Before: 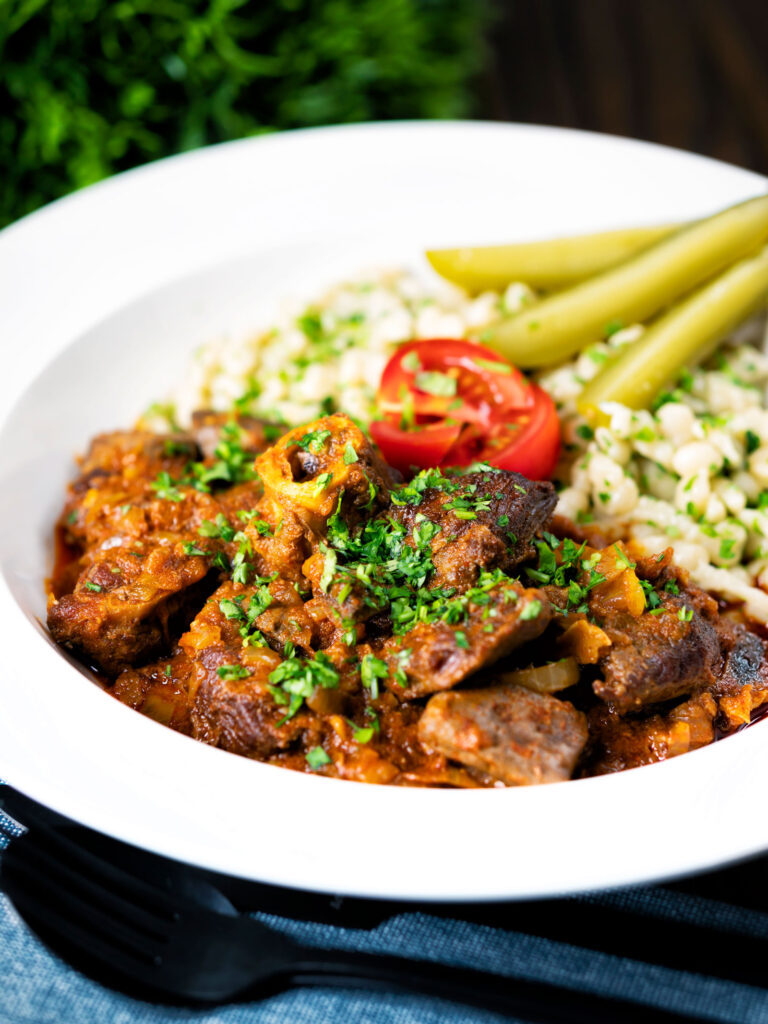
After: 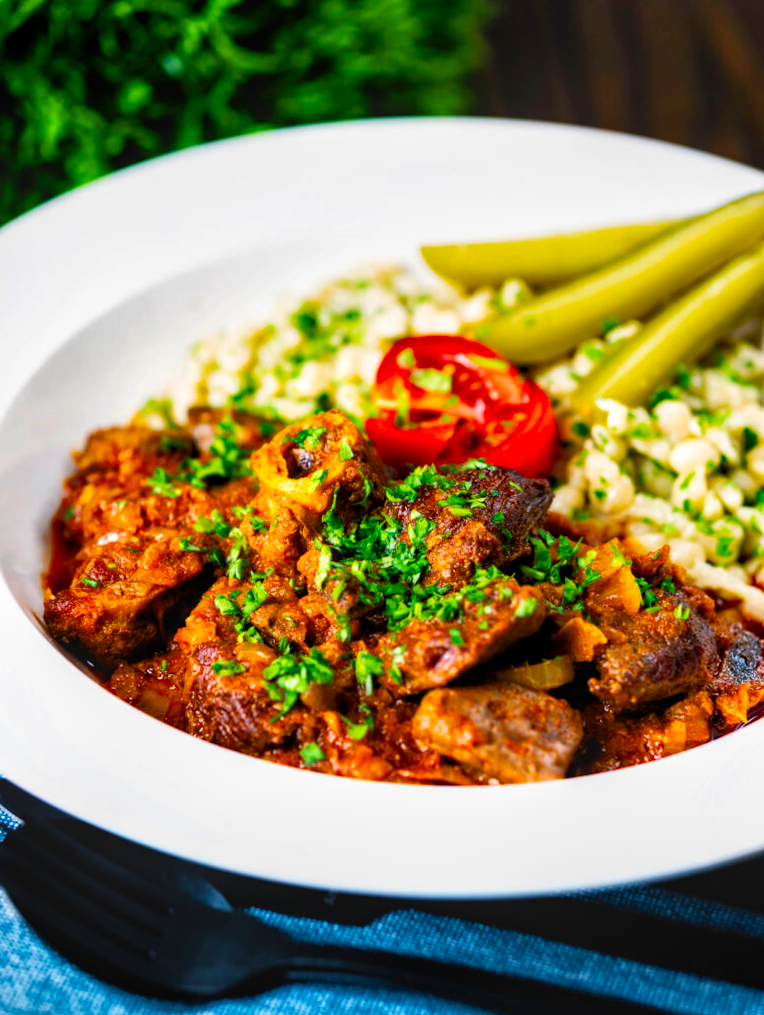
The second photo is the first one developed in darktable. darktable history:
contrast brightness saturation: contrast 0.09, saturation 0.28
rotate and perspective: rotation 0.192°, lens shift (horizontal) -0.015, crop left 0.005, crop right 0.996, crop top 0.006, crop bottom 0.99
color balance rgb: perceptual saturation grading › global saturation 20%, global vibrance 20%
local contrast: on, module defaults
shadows and highlights: low approximation 0.01, soften with gaussian
